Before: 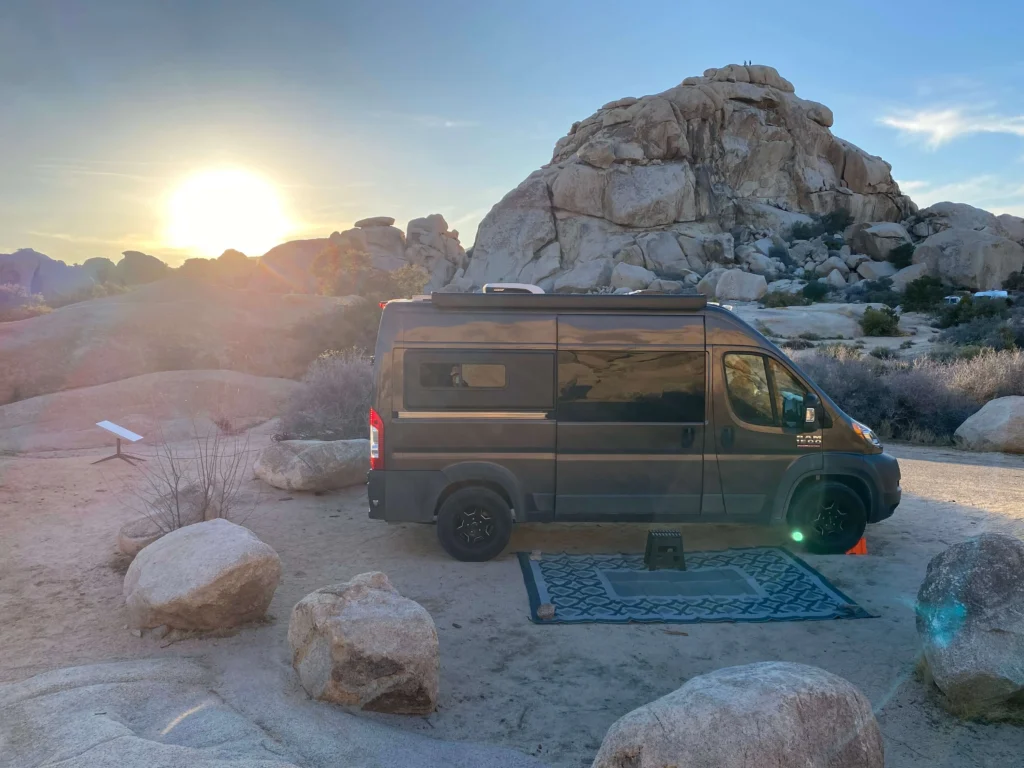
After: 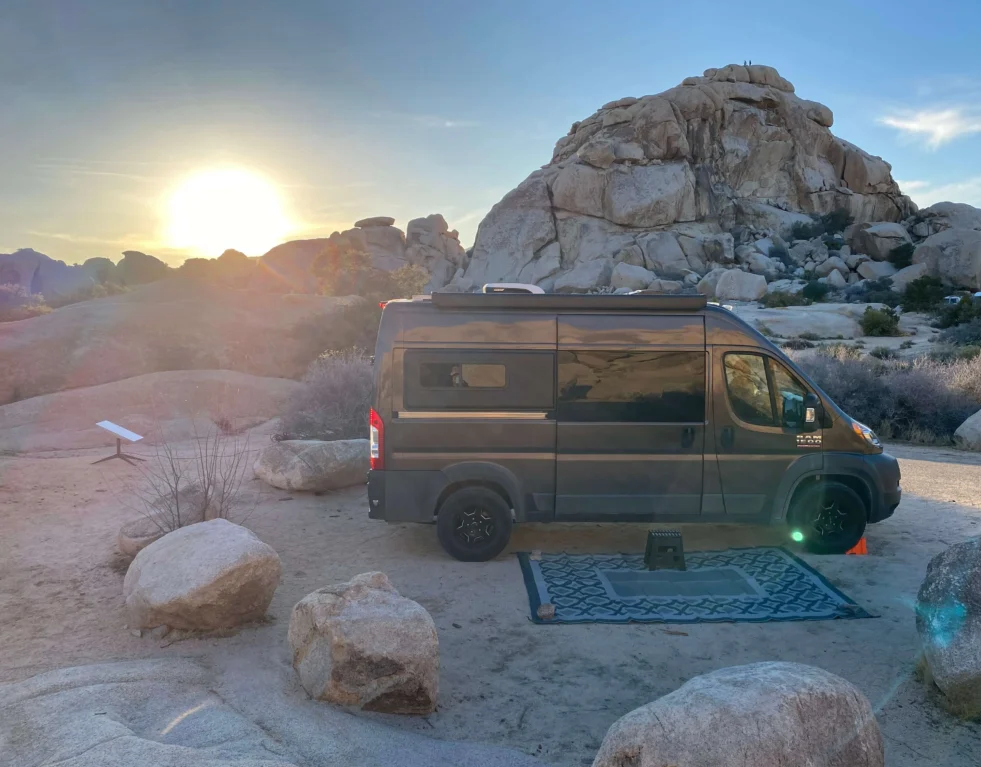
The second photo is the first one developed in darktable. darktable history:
crop: right 4.126%, bottom 0.031%
shadows and highlights: shadows 32.83, highlights -47.7, soften with gaussian
